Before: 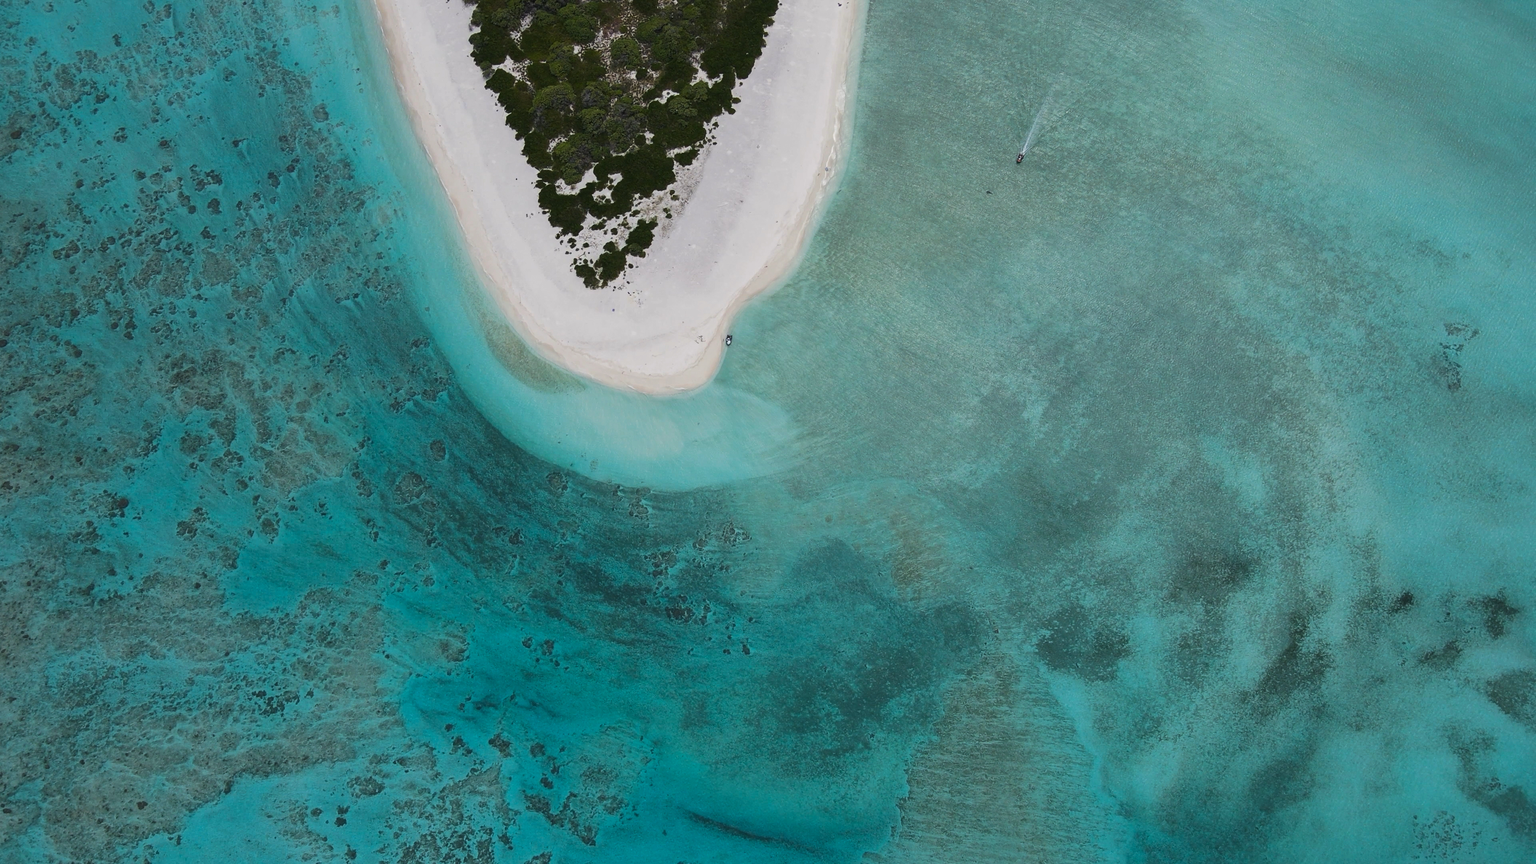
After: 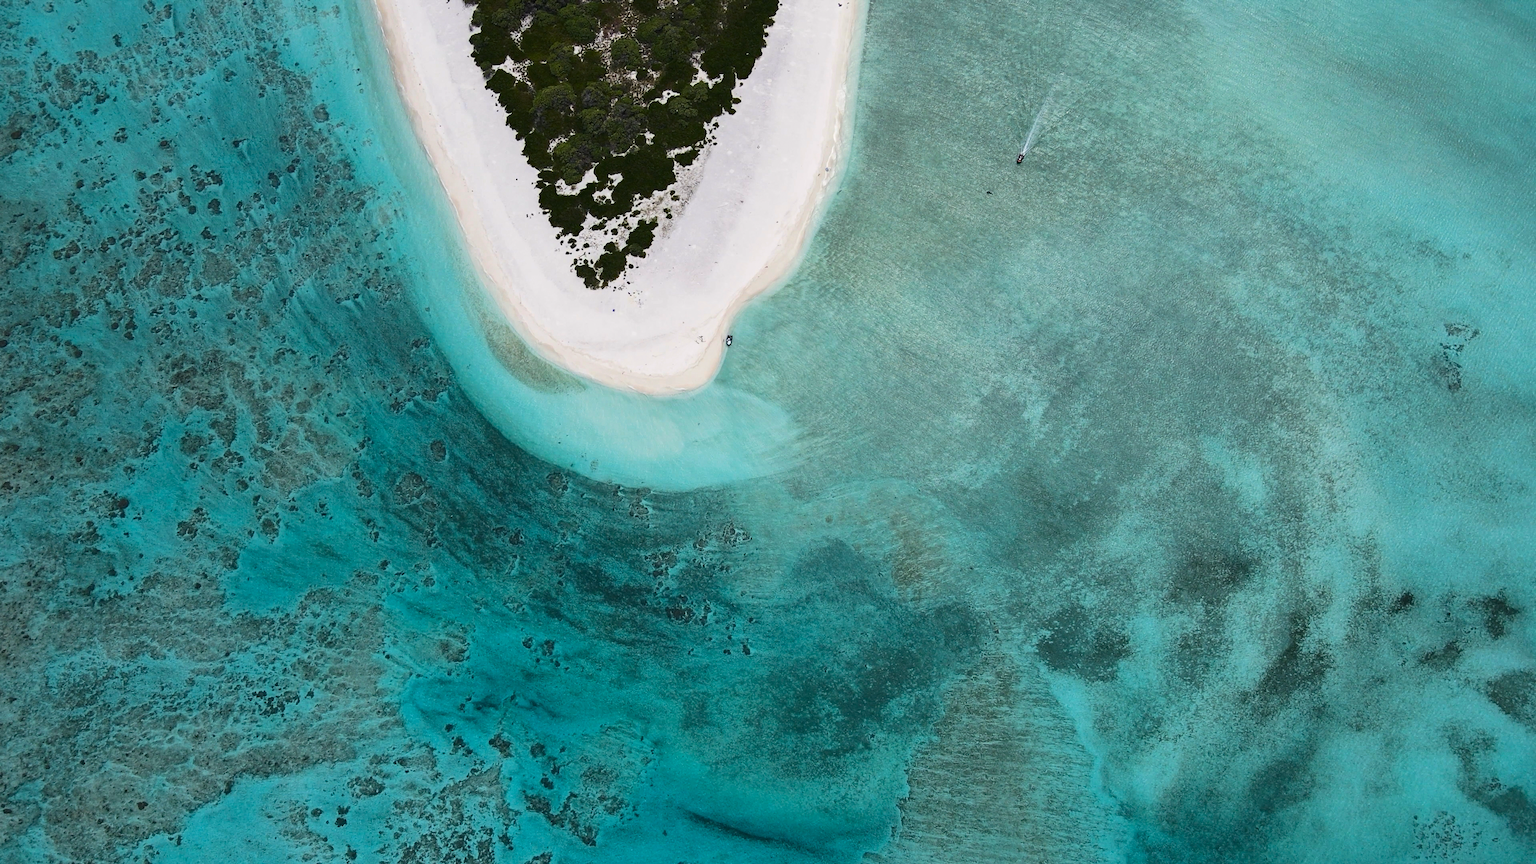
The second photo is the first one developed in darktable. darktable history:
haze removal: compatibility mode true, adaptive false
contrast brightness saturation: contrast 0.24, brightness 0.09
